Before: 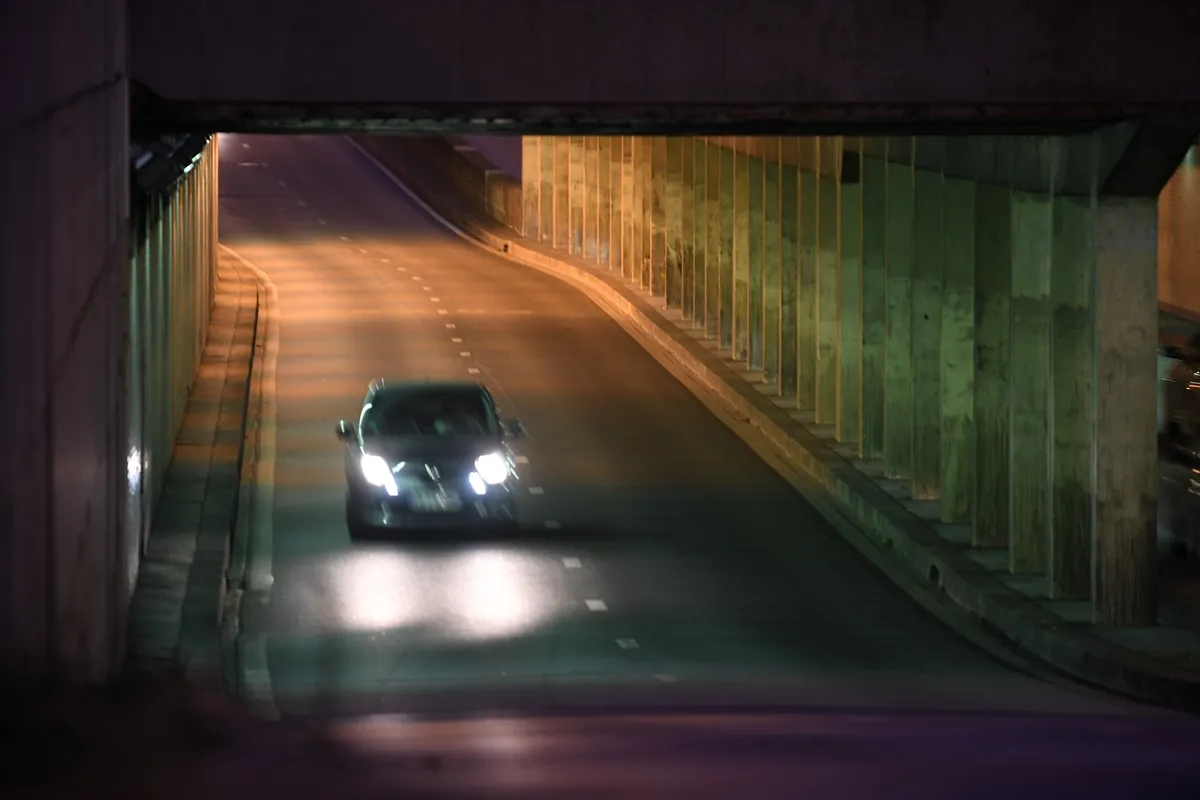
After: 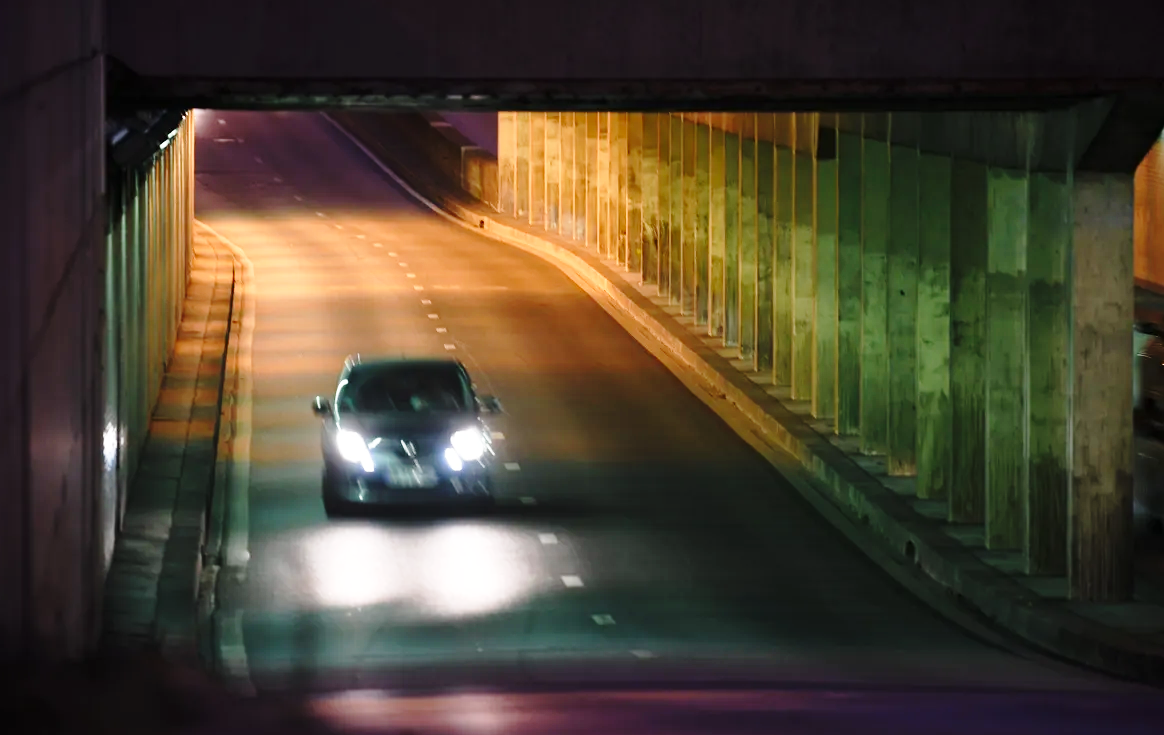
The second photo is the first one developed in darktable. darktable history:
crop: left 2.013%, top 3.02%, right 0.957%, bottom 4.848%
base curve: curves: ch0 [(0, 0) (0.028, 0.03) (0.121, 0.232) (0.46, 0.748) (0.859, 0.968) (1, 1)], preserve colors none
